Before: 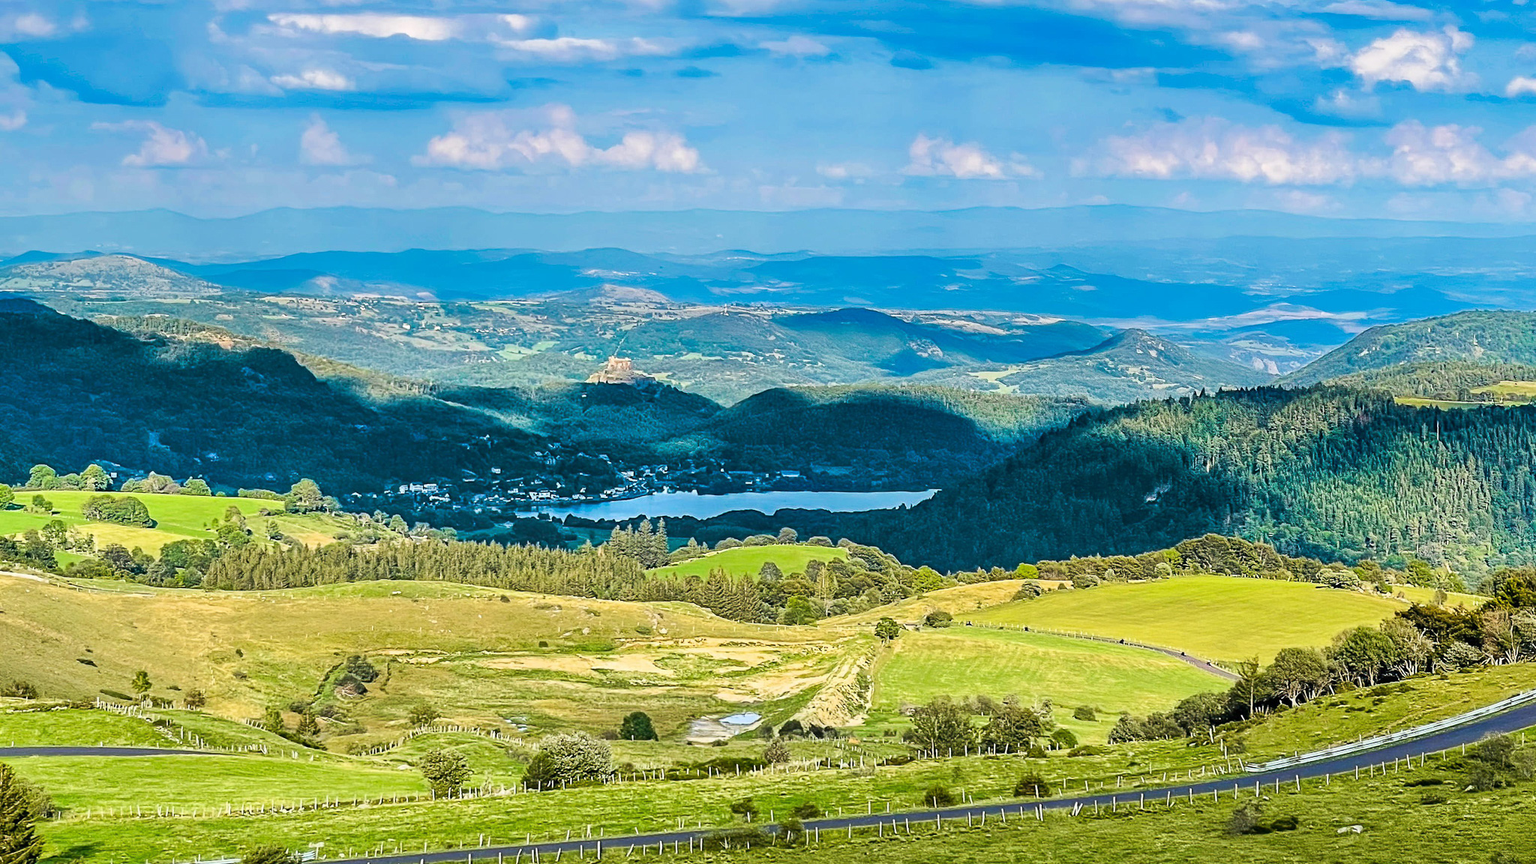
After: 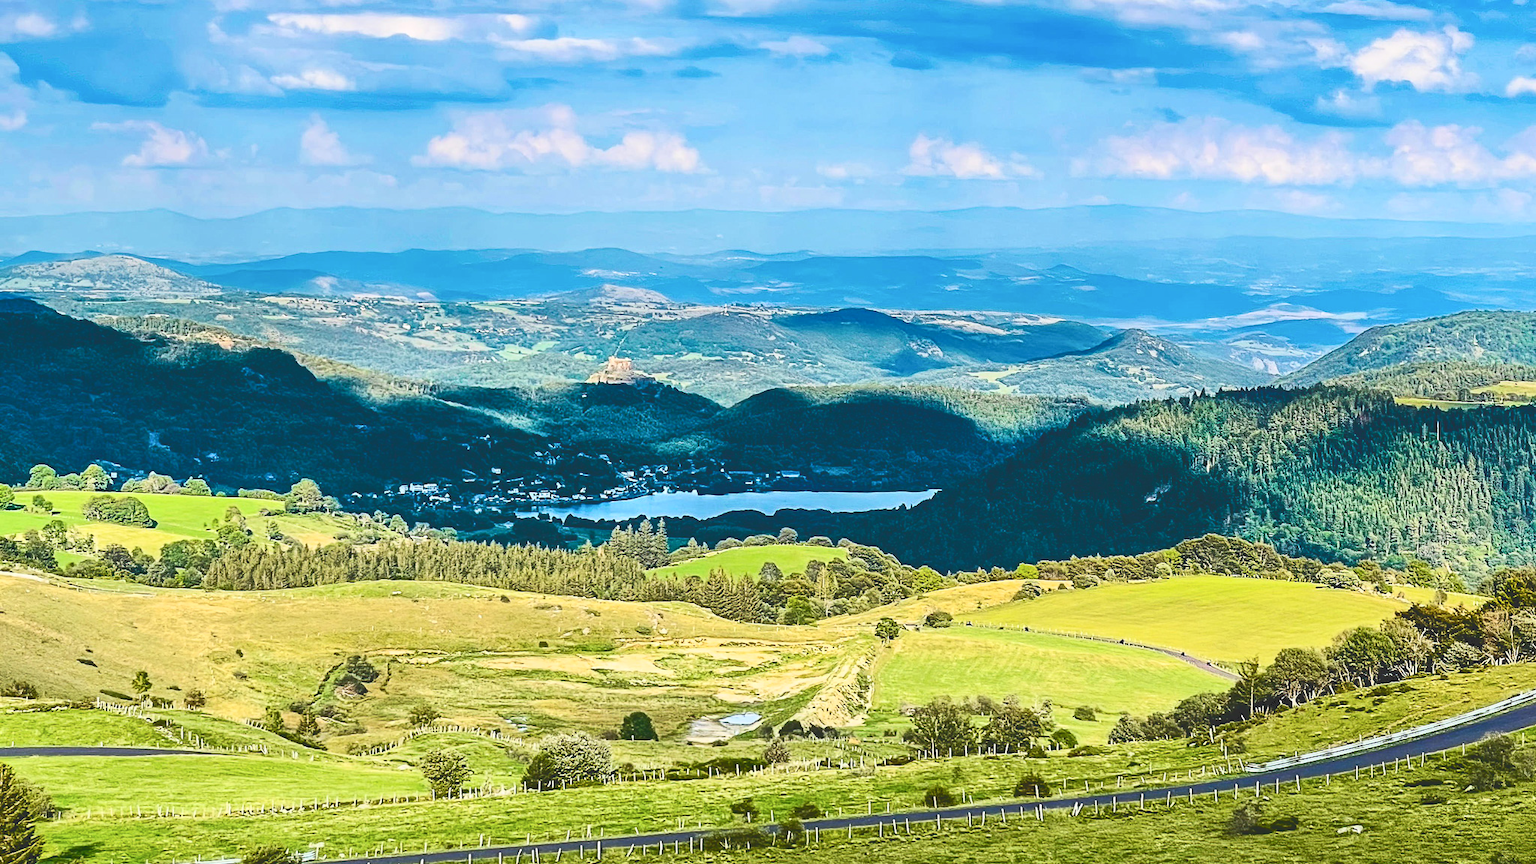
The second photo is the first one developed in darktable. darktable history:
tone curve: curves: ch0 [(0, 0) (0.003, 0.183) (0.011, 0.183) (0.025, 0.184) (0.044, 0.188) (0.069, 0.197) (0.1, 0.204) (0.136, 0.212) (0.177, 0.226) (0.224, 0.24) (0.277, 0.273) (0.335, 0.322) (0.399, 0.388) (0.468, 0.468) (0.543, 0.579) (0.623, 0.686) (0.709, 0.792) (0.801, 0.877) (0.898, 0.939) (1, 1)], color space Lab, independent channels, preserve colors none
